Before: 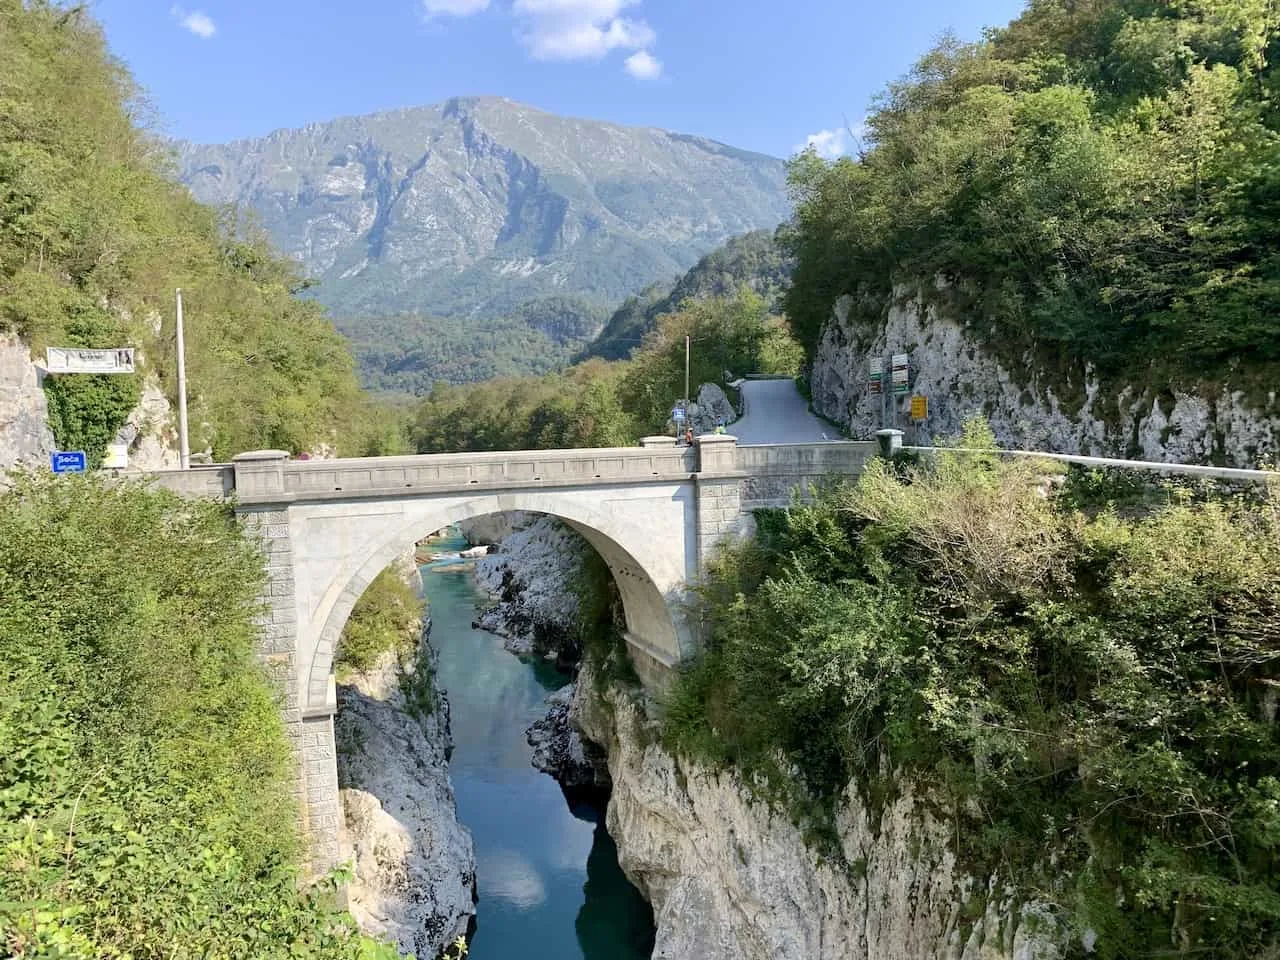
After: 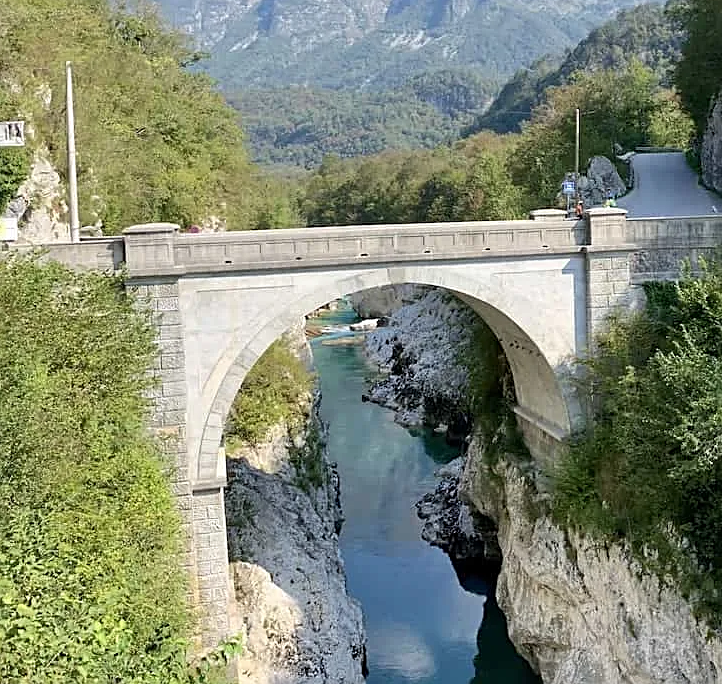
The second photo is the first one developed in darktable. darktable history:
crop: left 8.628%, top 23.722%, right 34.896%, bottom 4.533%
contrast equalizer: y [[0.5 ×6], [0.5 ×6], [0.5, 0.5, 0.501, 0.545, 0.707, 0.863], [0 ×6], [0 ×6]], mix 0.169
sharpen: on, module defaults
